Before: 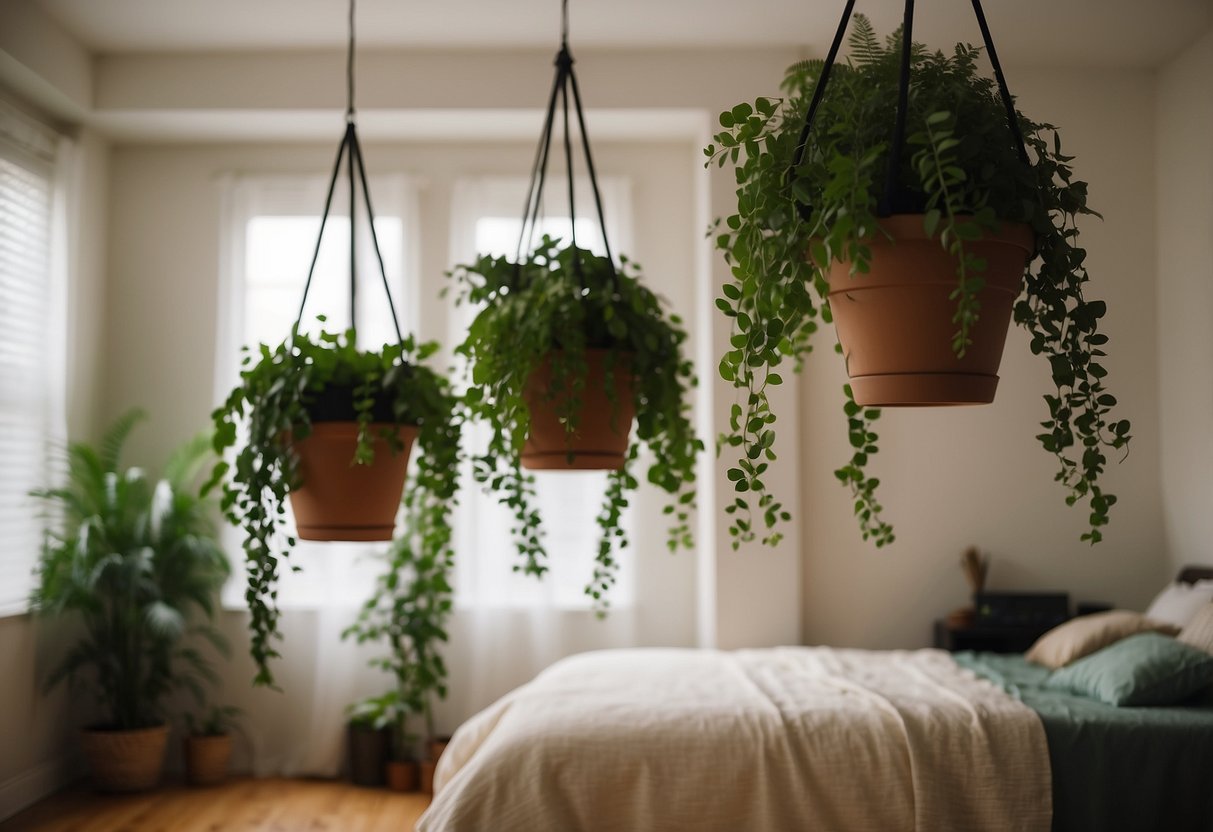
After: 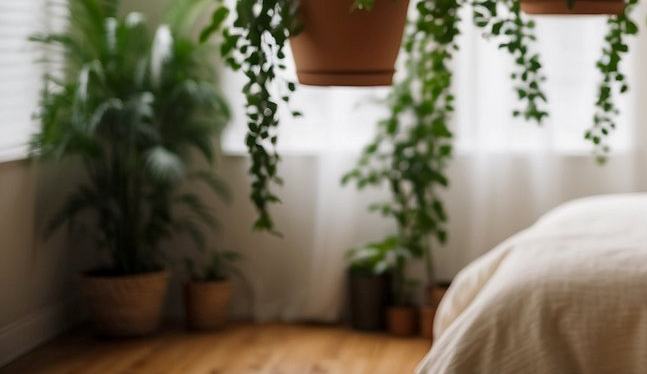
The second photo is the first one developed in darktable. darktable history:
crop and rotate: top 54.778%, right 46.61%, bottom 0.159%
color zones: curves: ch0 [(0.25, 0.5) (0.636, 0.25) (0.75, 0.5)]
local contrast: highlights 100%, shadows 100%, detail 120%, midtone range 0.2
